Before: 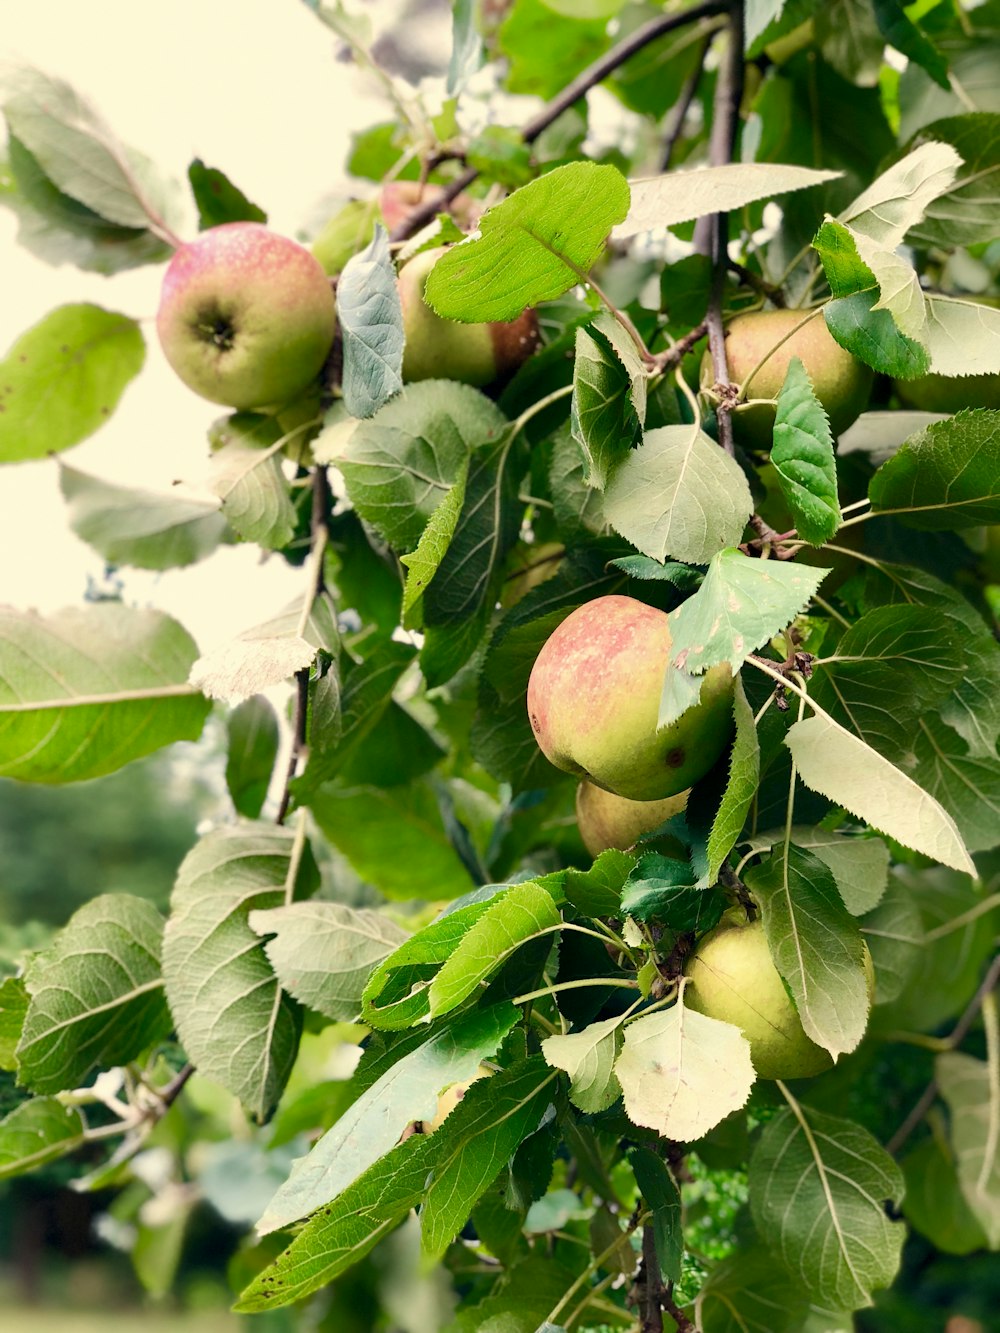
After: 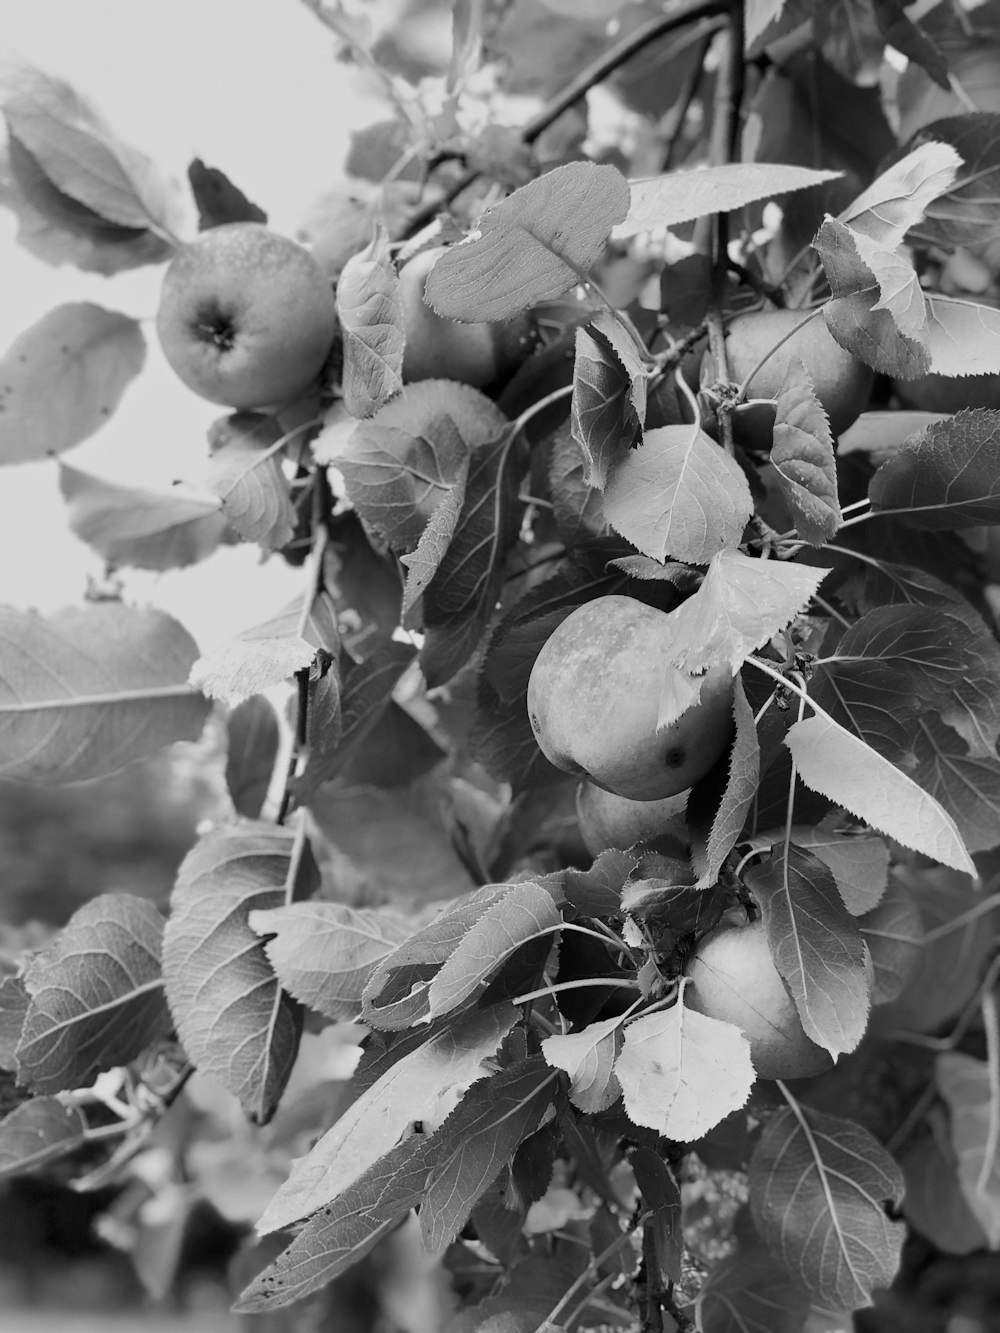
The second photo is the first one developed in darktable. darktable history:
white balance: red 0.766, blue 1.537
color correction: saturation 0.2
rotate and perspective: crop left 0, crop top 0
monochrome: a 26.22, b 42.67, size 0.8
